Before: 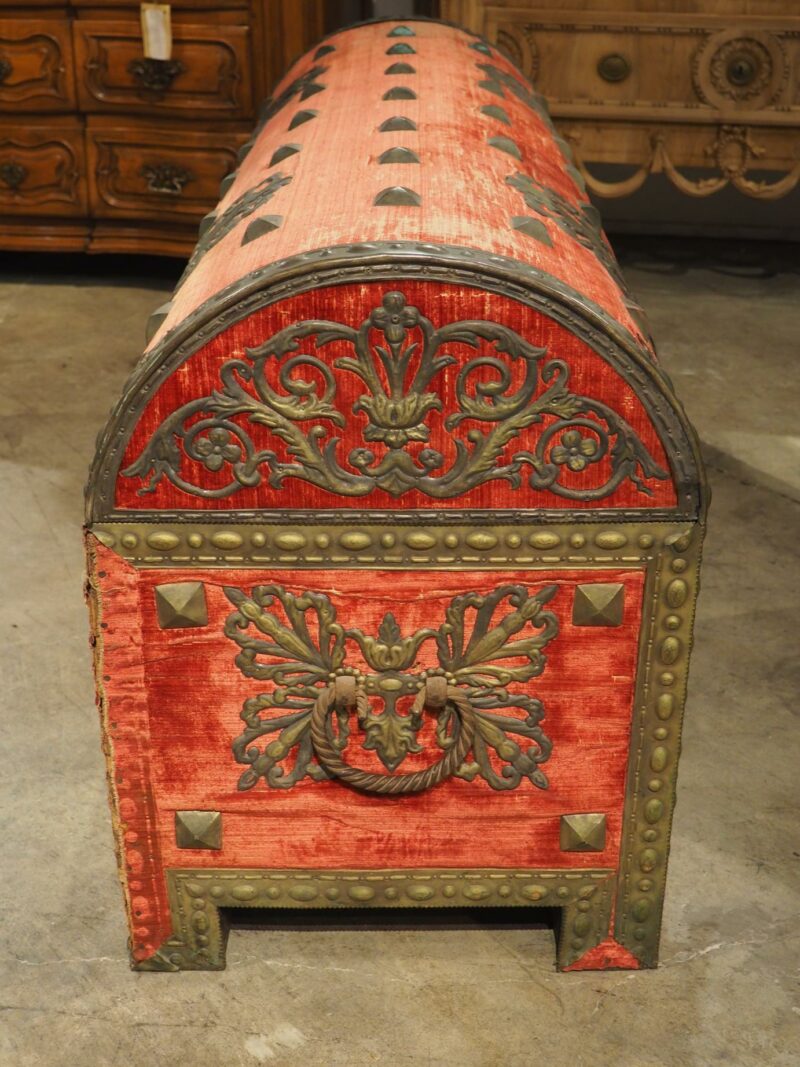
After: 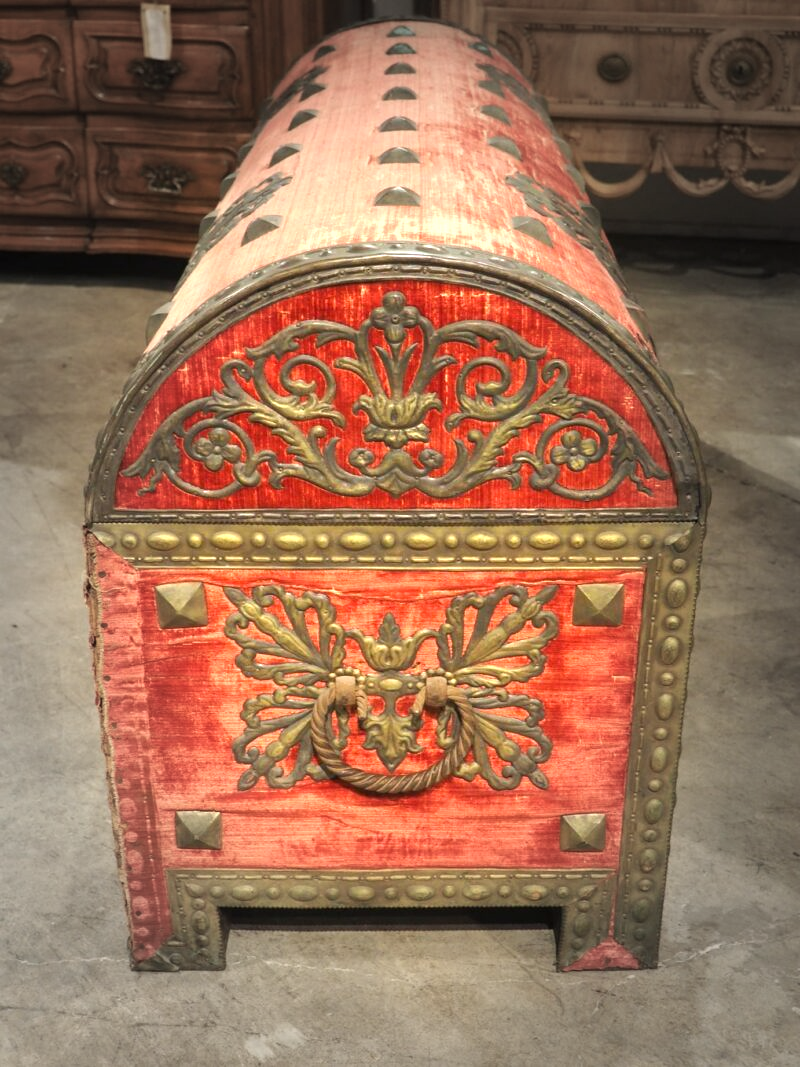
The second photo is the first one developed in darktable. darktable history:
exposure: black level correction 0, exposure 1 EV, compensate highlight preservation false
rotate and perspective: automatic cropping off
vignetting: fall-off start 48.41%, automatic ratio true, width/height ratio 1.29, unbound false
